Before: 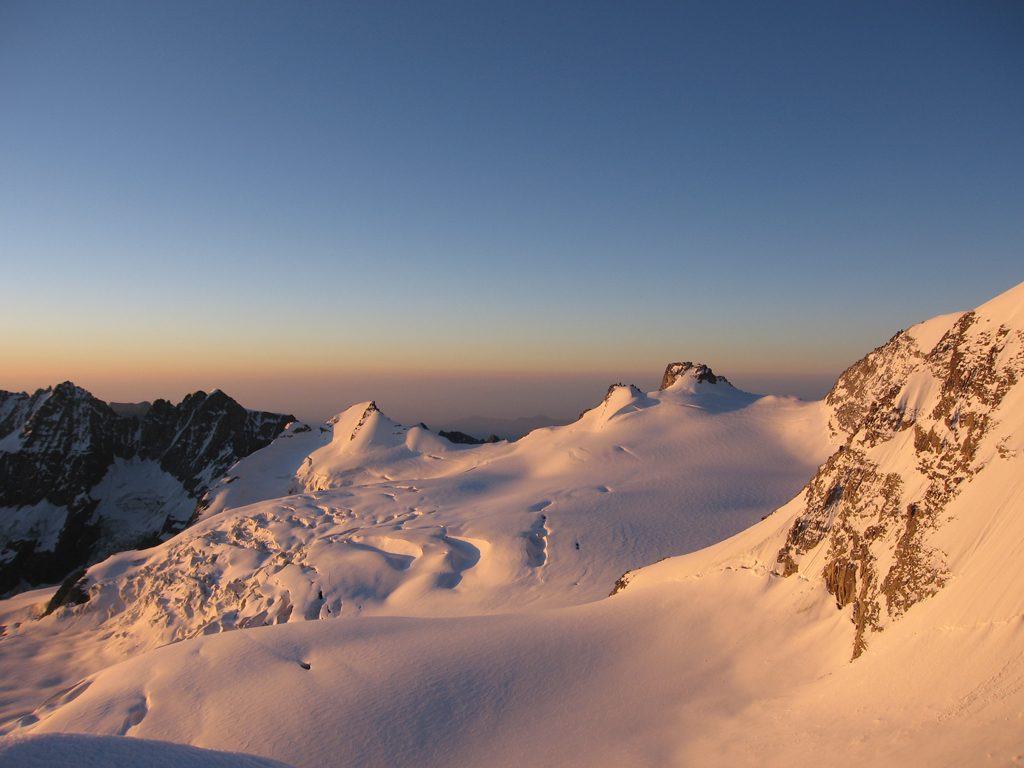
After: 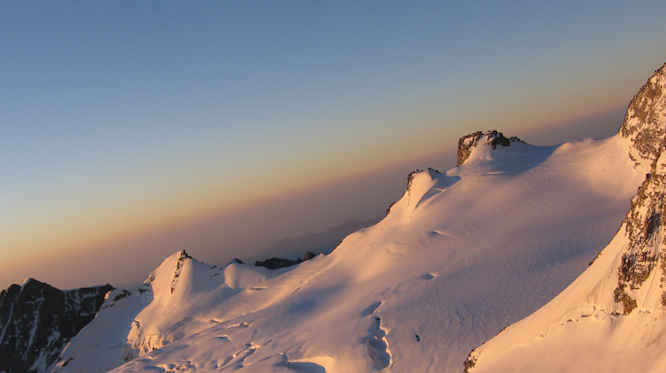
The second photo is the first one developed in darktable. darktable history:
rotate and perspective: rotation -14.8°, crop left 0.1, crop right 0.903, crop top 0.25, crop bottom 0.748
crop and rotate: left 17.046%, top 10.659%, right 12.989%, bottom 14.553%
